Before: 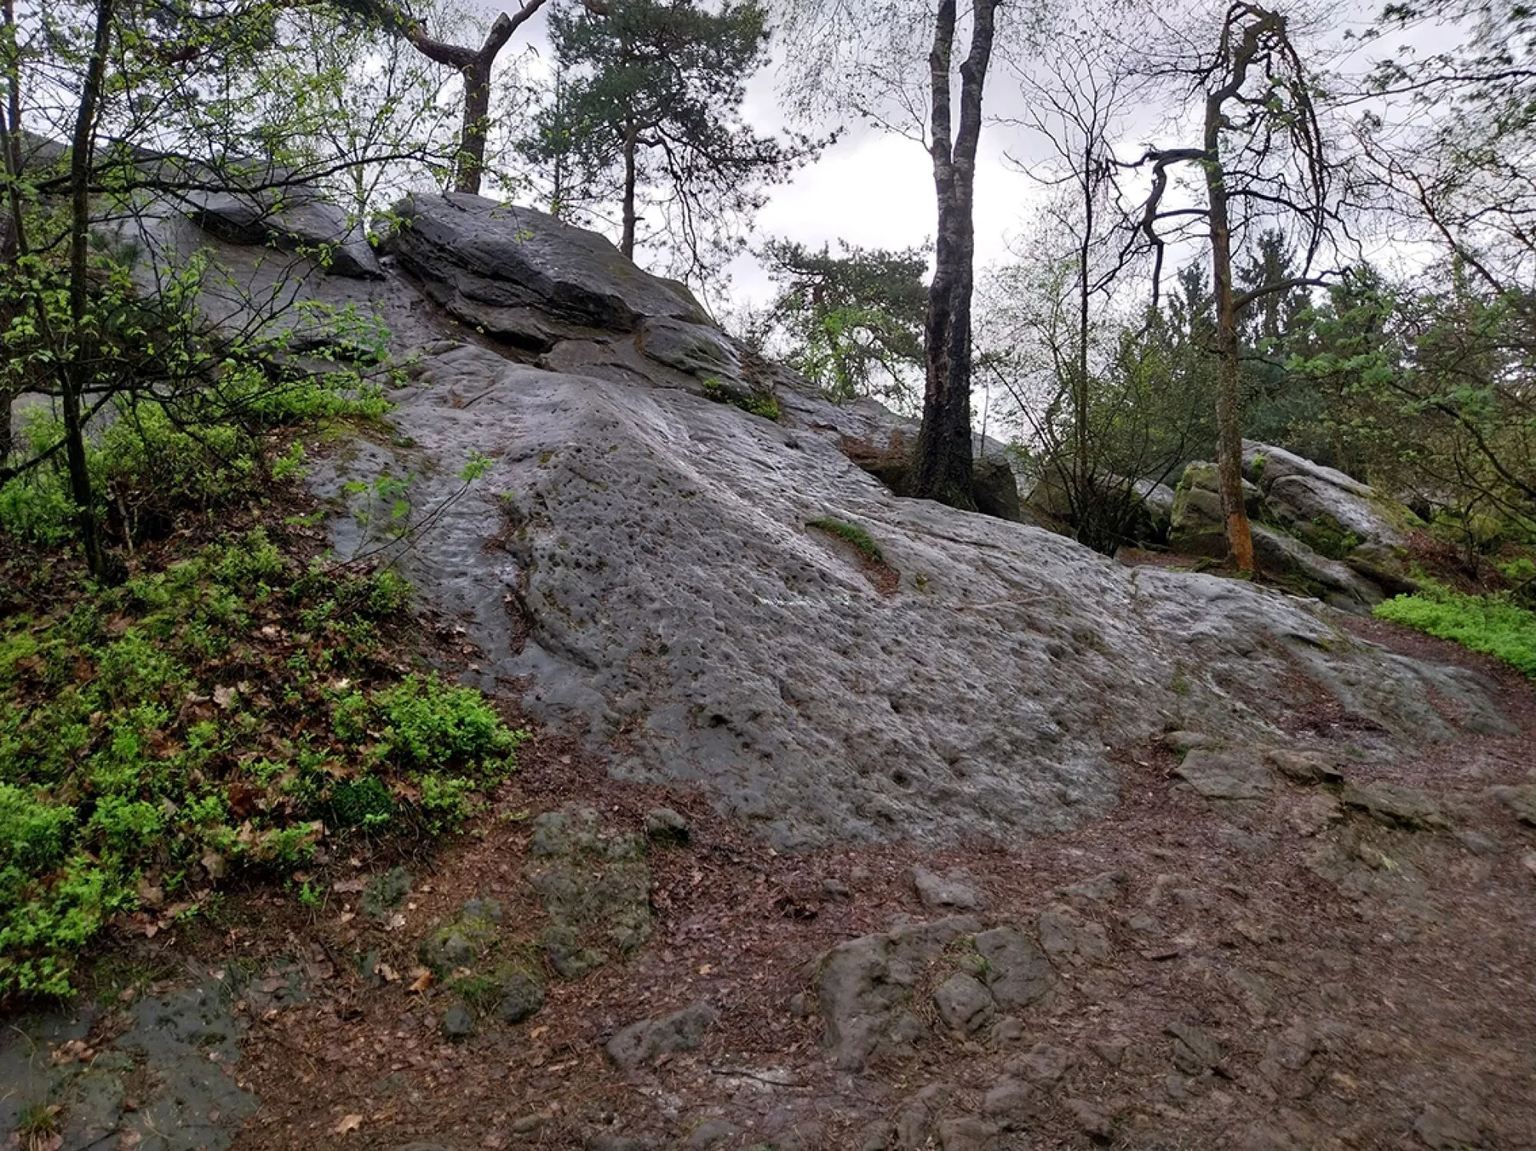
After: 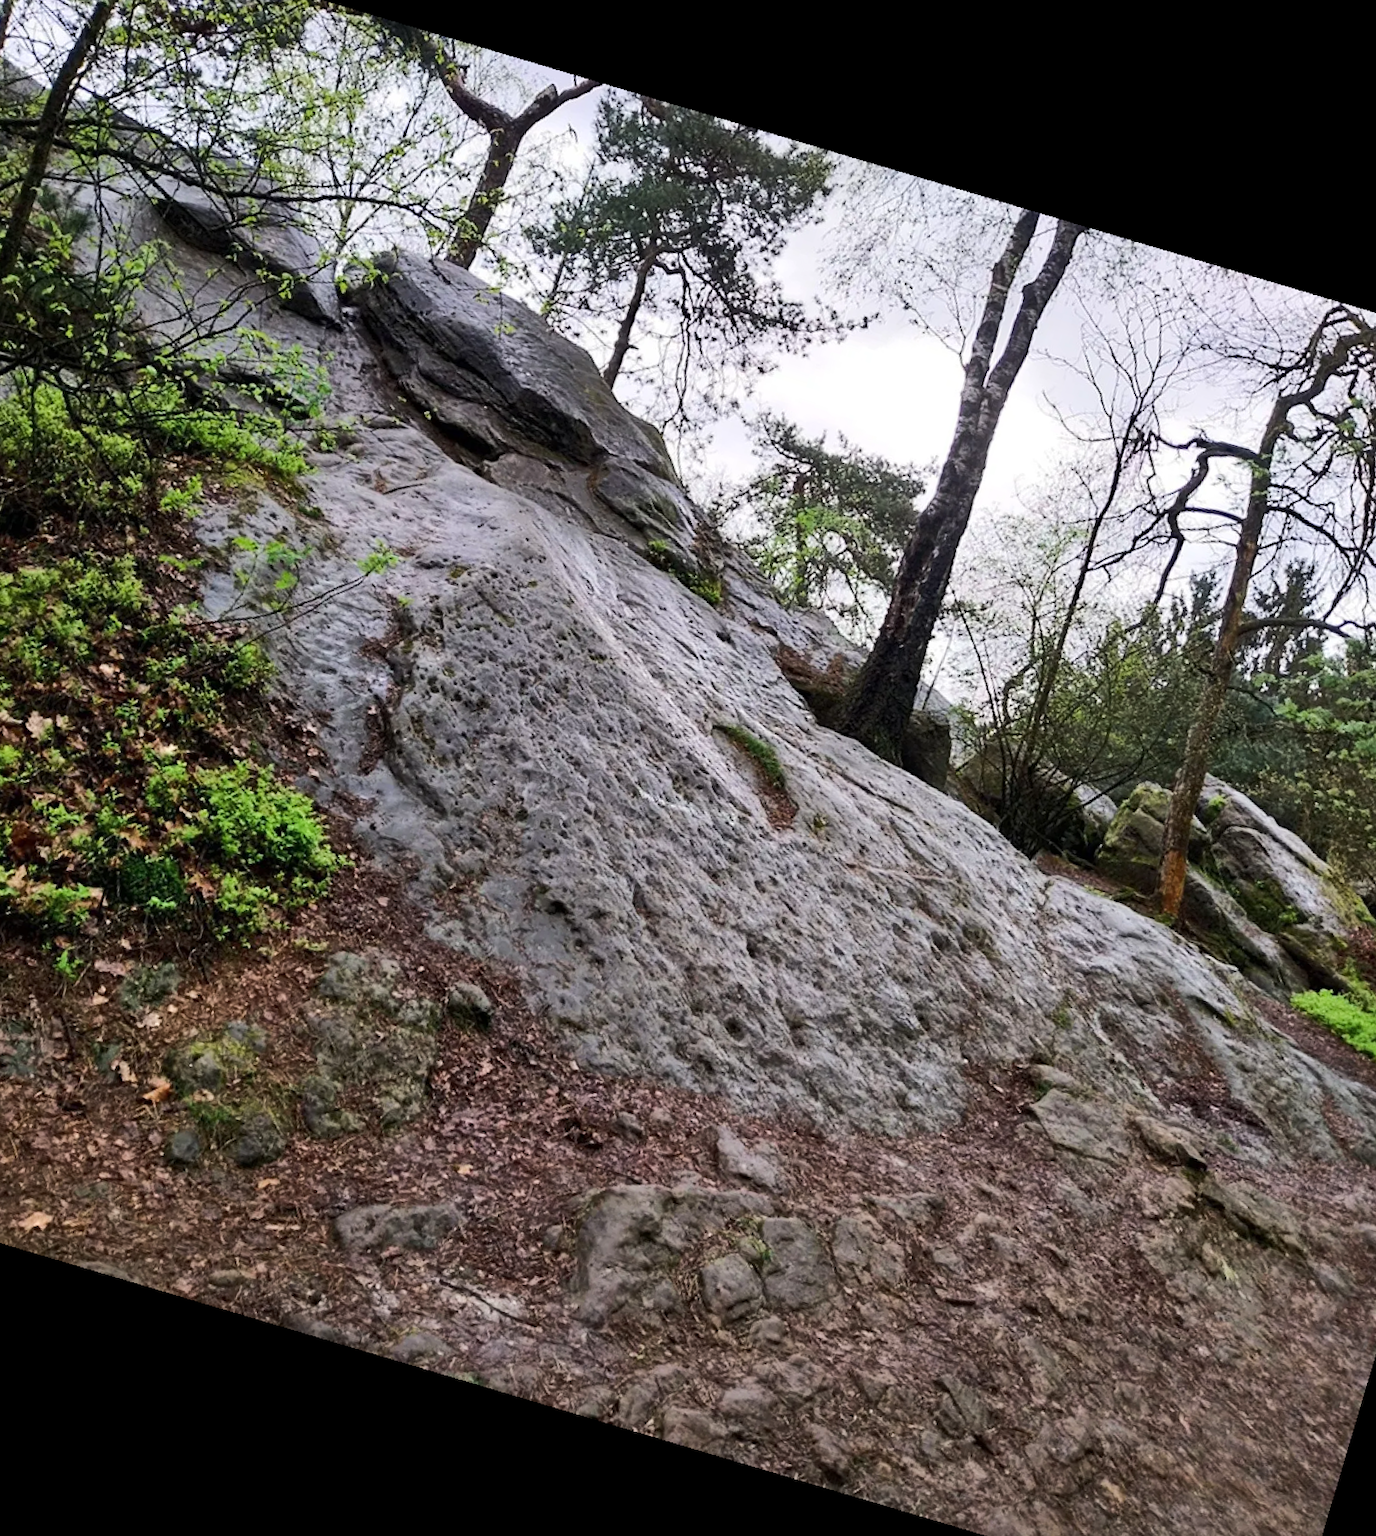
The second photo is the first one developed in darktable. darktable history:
rotate and perspective: rotation 13.27°, automatic cropping off
crop and rotate: angle -3.27°, left 14.277%, top 0.028%, right 10.766%, bottom 0.028%
rgb curve: curves: ch0 [(0, 0) (0.284, 0.292) (0.505, 0.644) (1, 1)]; ch1 [(0, 0) (0.284, 0.292) (0.505, 0.644) (1, 1)]; ch2 [(0, 0) (0.284, 0.292) (0.505, 0.644) (1, 1)], compensate middle gray true
